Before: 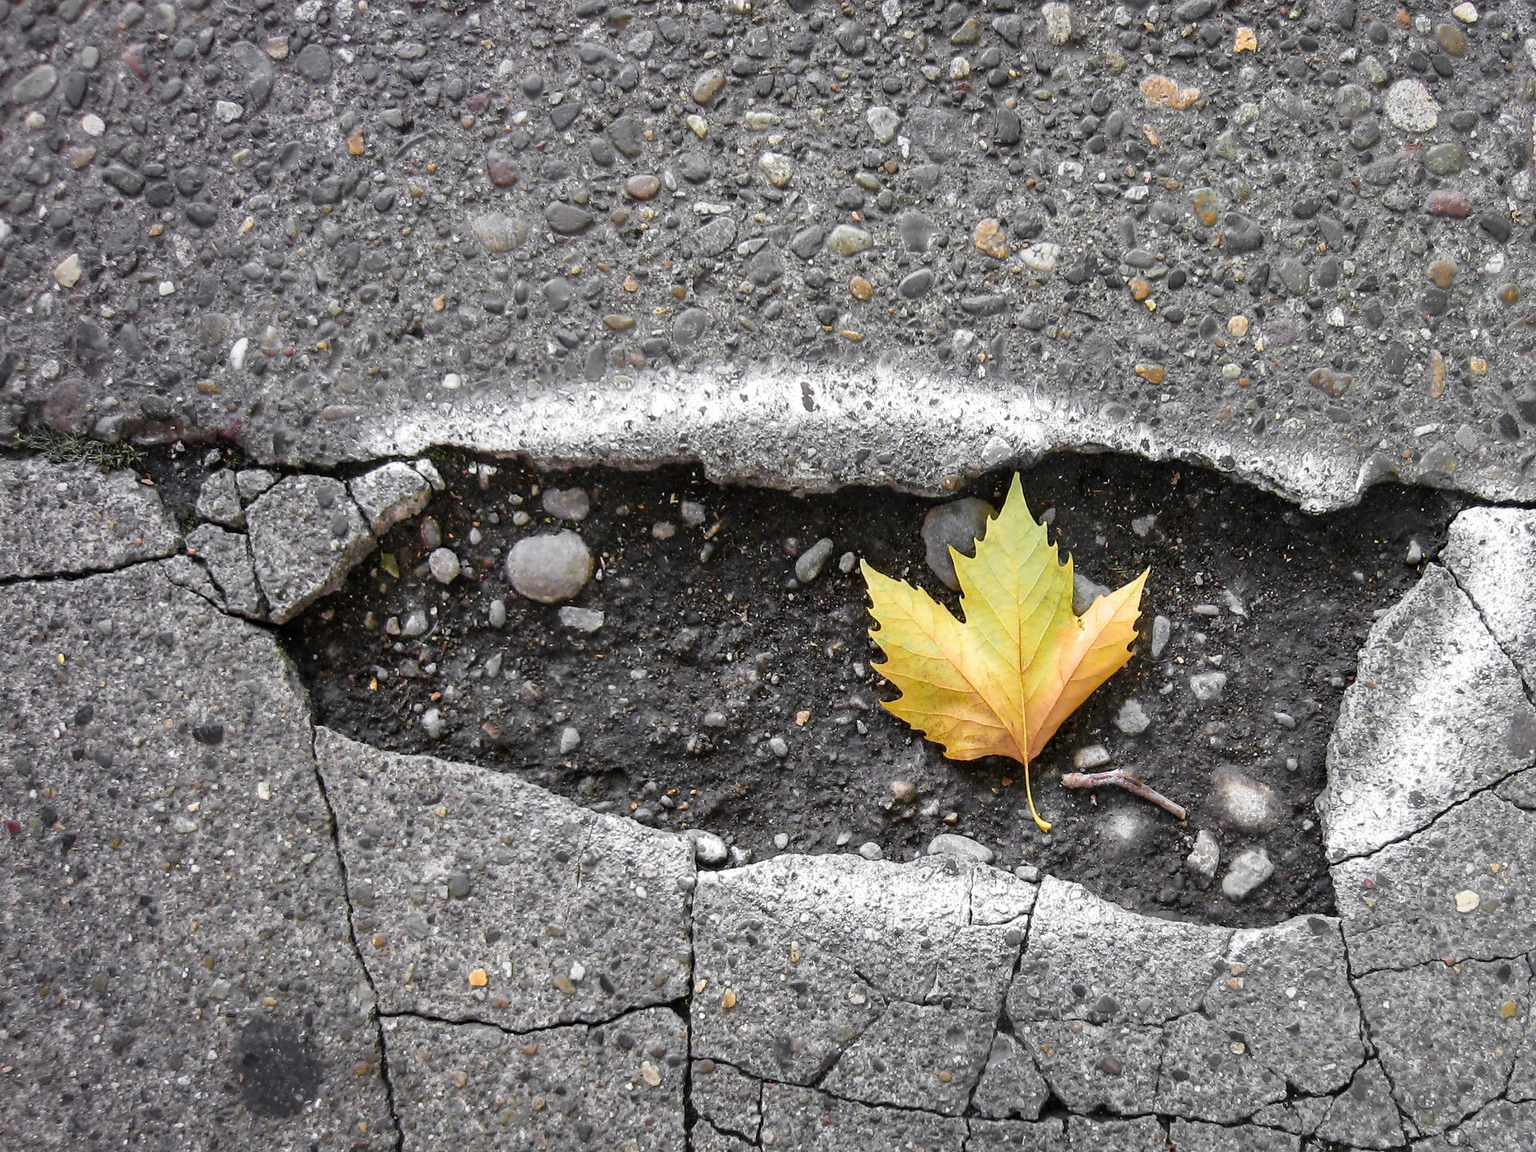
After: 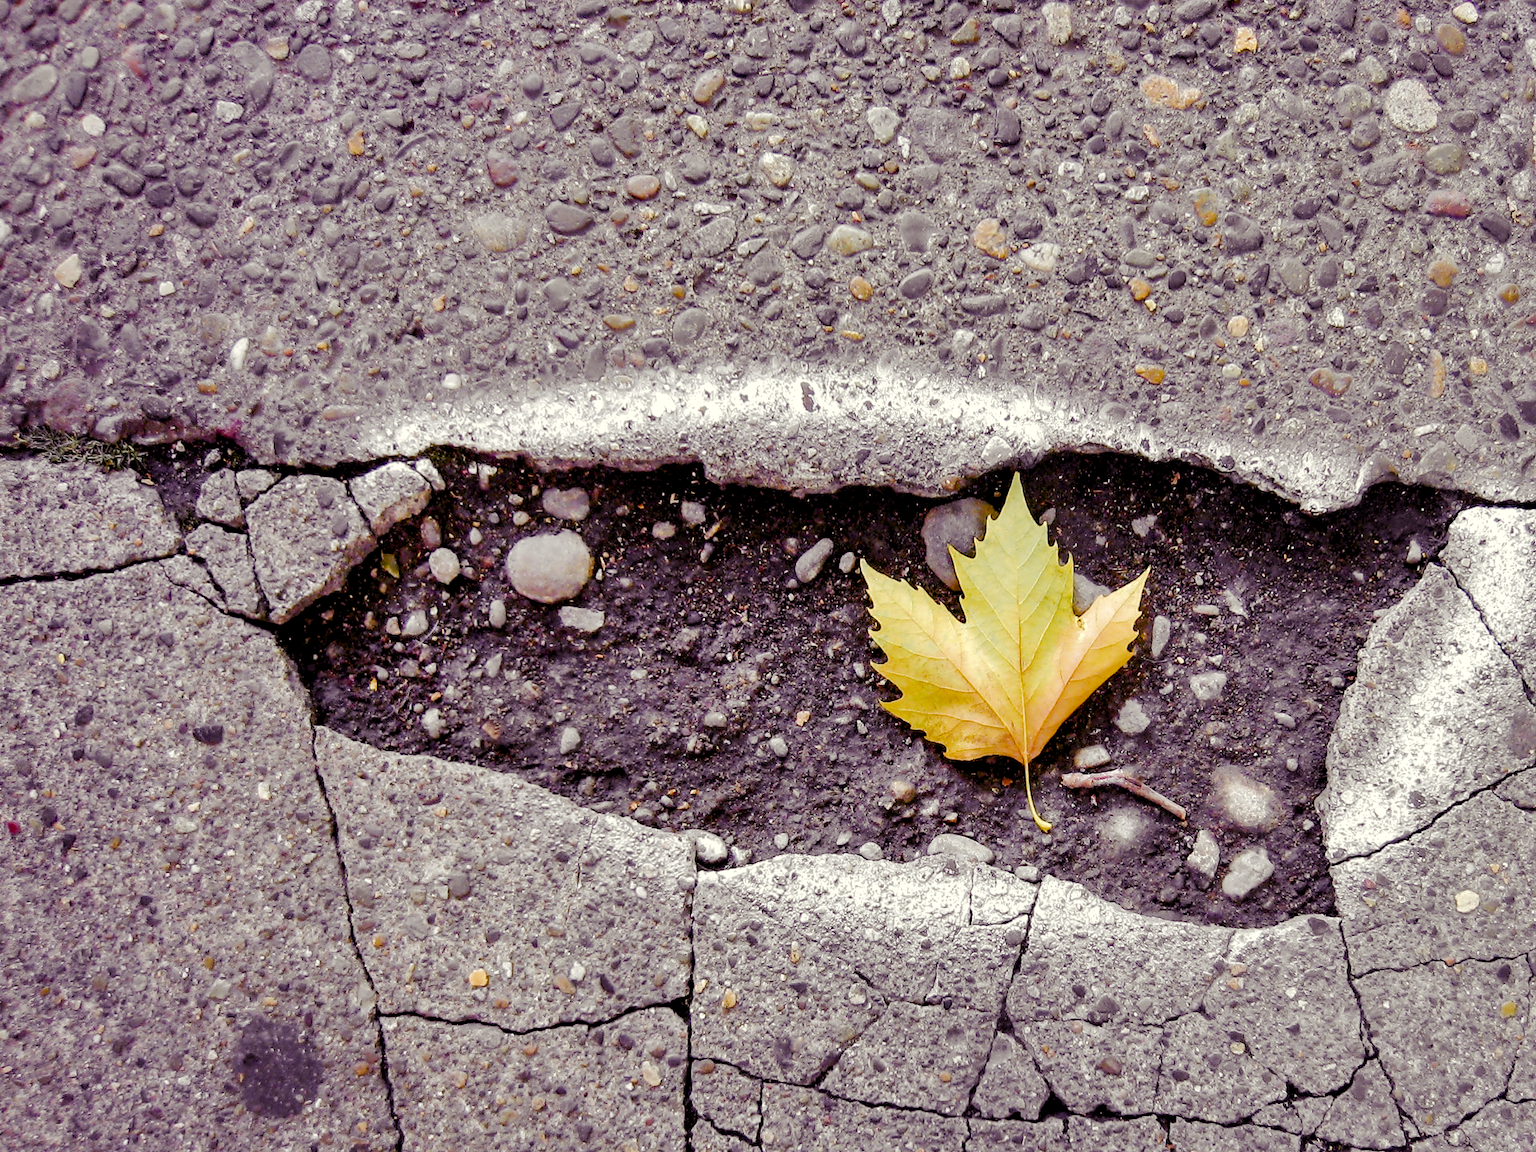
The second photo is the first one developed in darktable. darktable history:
rgb curve: curves: ch0 [(0, 0) (0.175, 0.154) (0.785, 0.663) (1, 1)]
color balance rgb: shadows lift › luminance -21.66%, shadows lift › chroma 8.98%, shadows lift › hue 283.37°, power › chroma 1.05%, power › hue 25.59°, highlights gain › luminance 6.08%, highlights gain › chroma 2.55%, highlights gain › hue 90°, global offset › luminance -0.87%, perceptual saturation grading › global saturation 25%, perceptual saturation grading › highlights -28.39%, perceptual saturation grading › shadows 33.98%
base curve: curves: ch0 [(0, 0) (0.158, 0.273) (0.879, 0.895) (1, 1)], preserve colors none
shadows and highlights: low approximation 0.01, soften with gaussian
